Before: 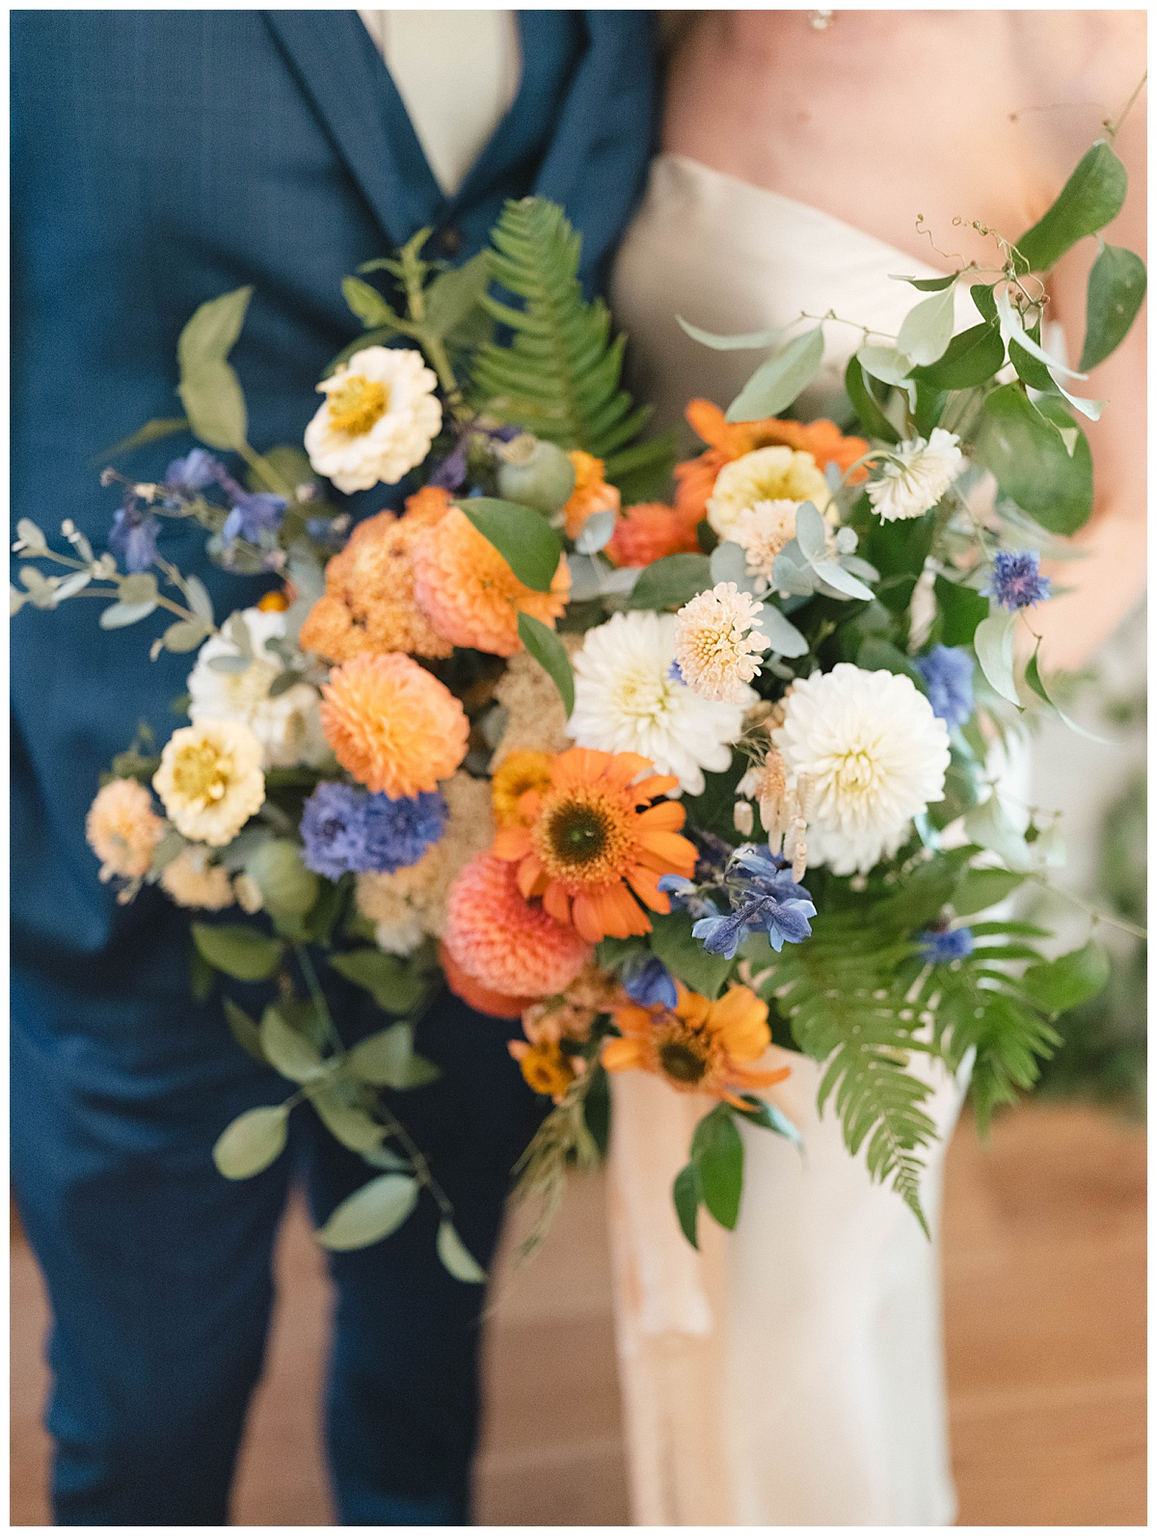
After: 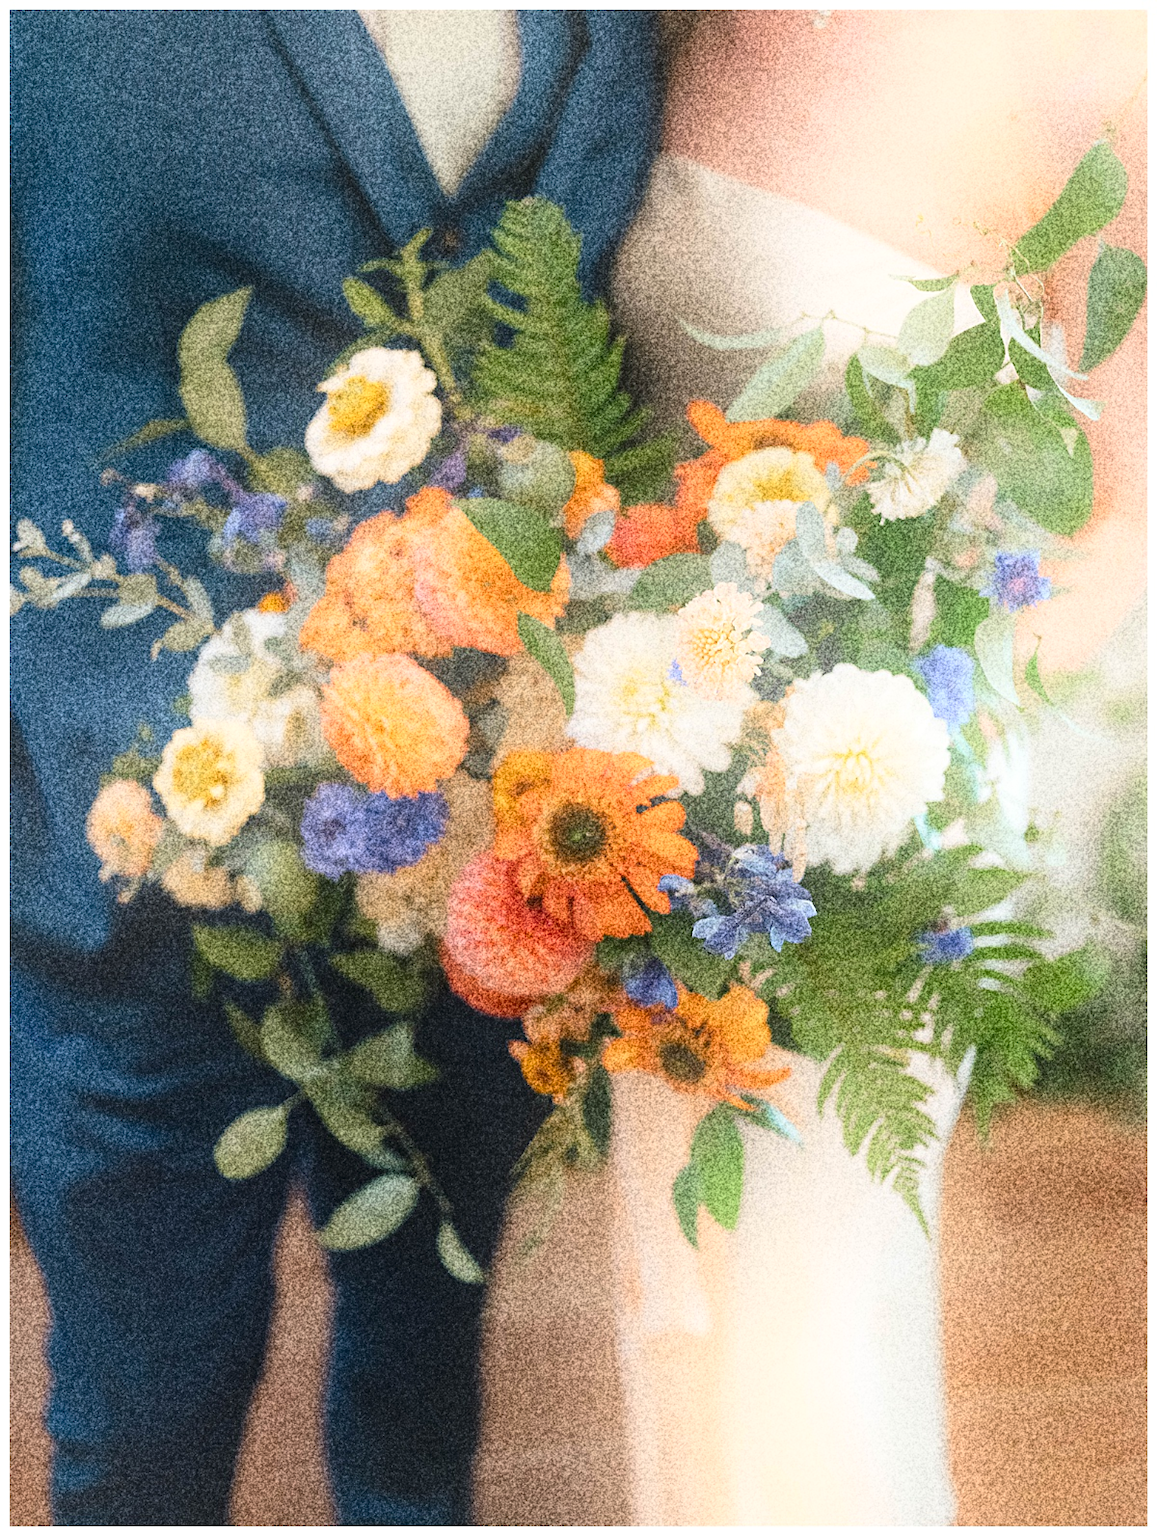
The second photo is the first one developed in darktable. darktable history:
local contrast: highlights 100%, shadows 100%, detail 120%, midtone range 0.2
grain: coarseness 30.02 ISO, strength 100%
bloom: on, module defaults
